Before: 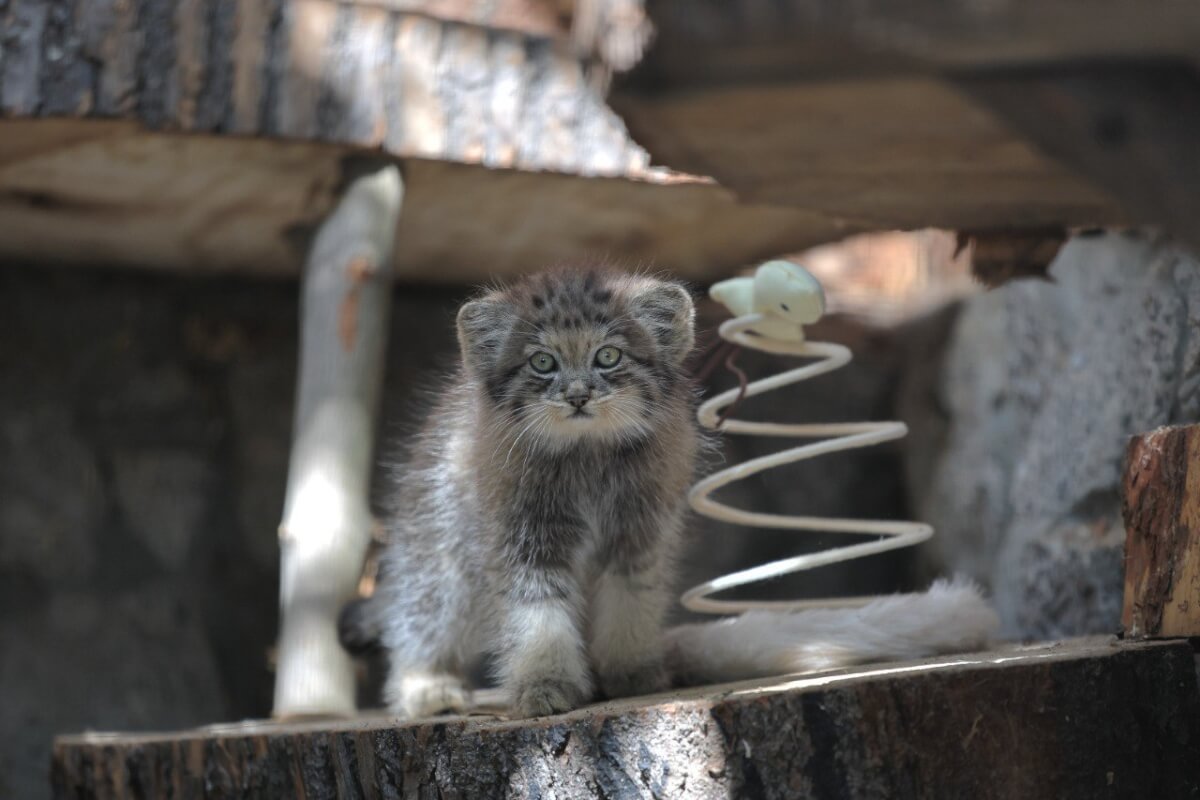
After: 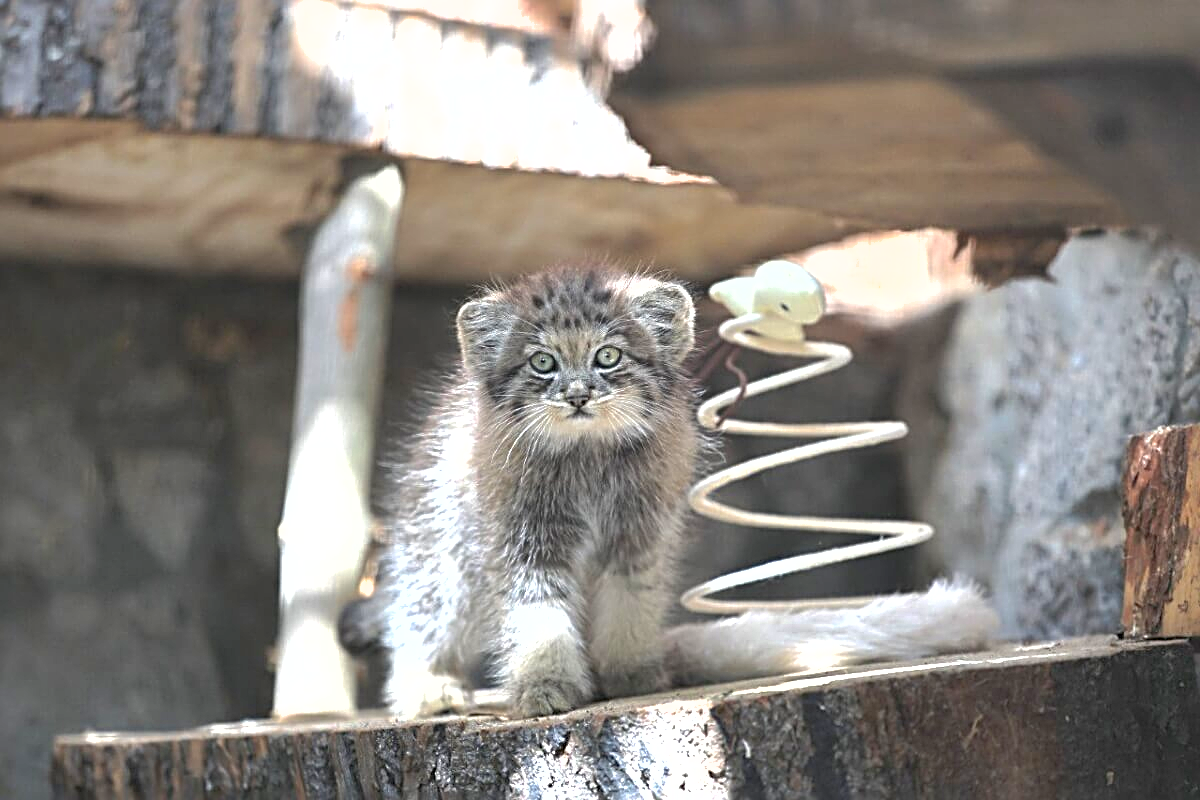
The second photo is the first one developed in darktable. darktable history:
sharpen: radius 2.996, amount 0.761
shadows and highlights: on, module defaults
exposure: black level correction 0, exposure 1.512 EV, compensate exposure bias true, compensate highlight preservation false
